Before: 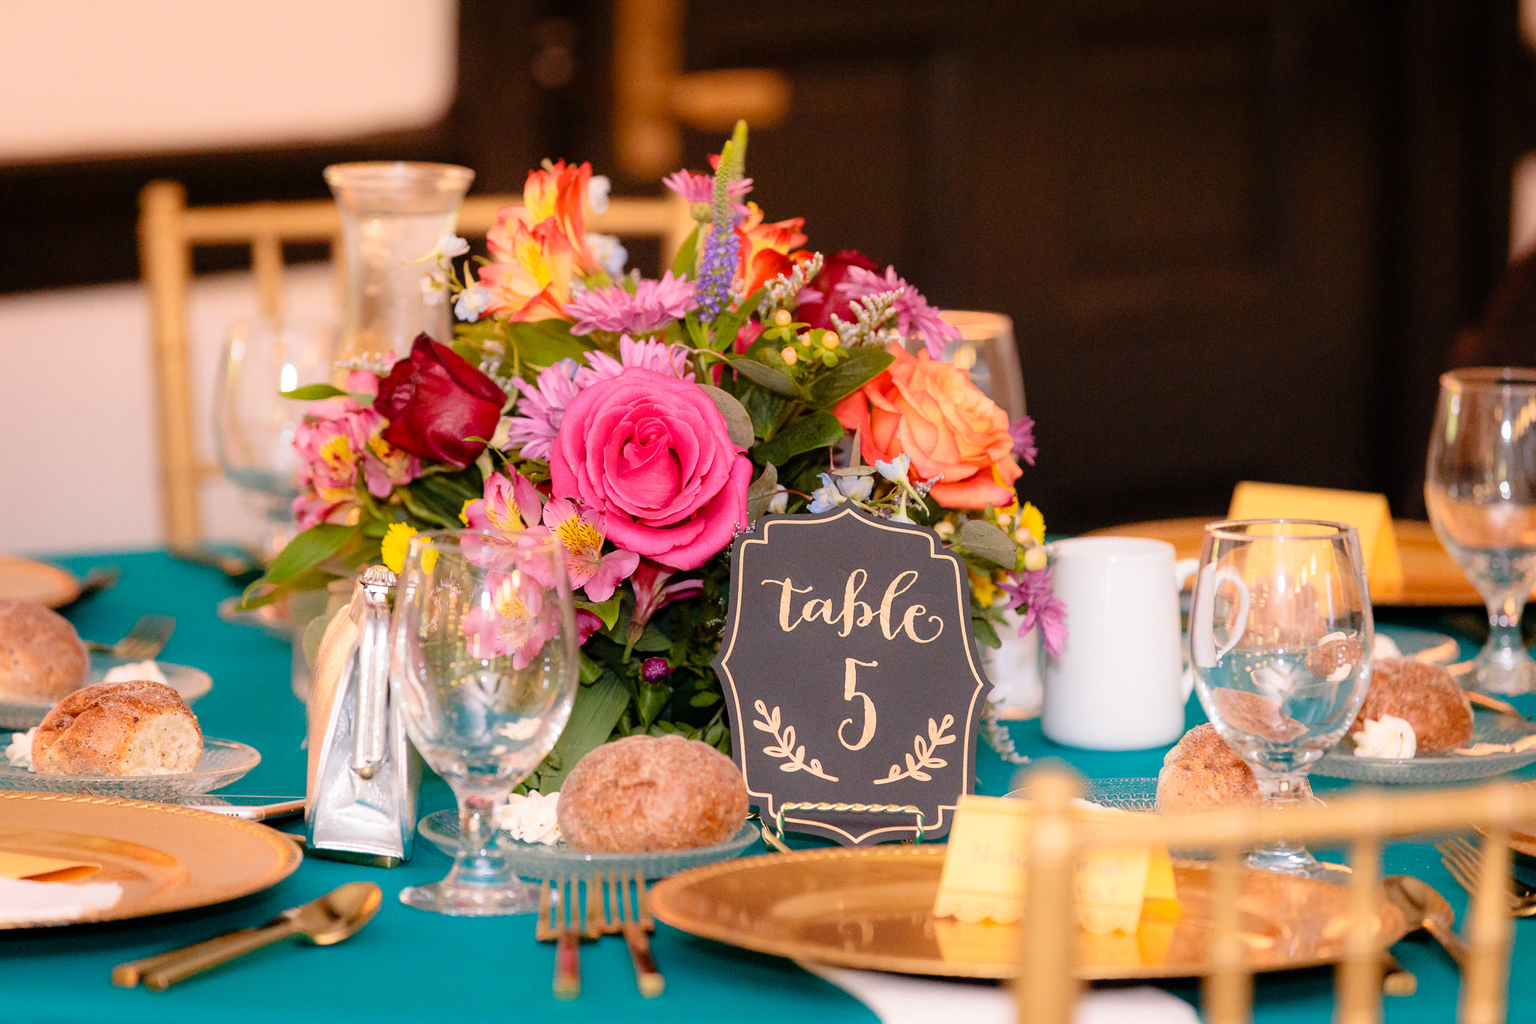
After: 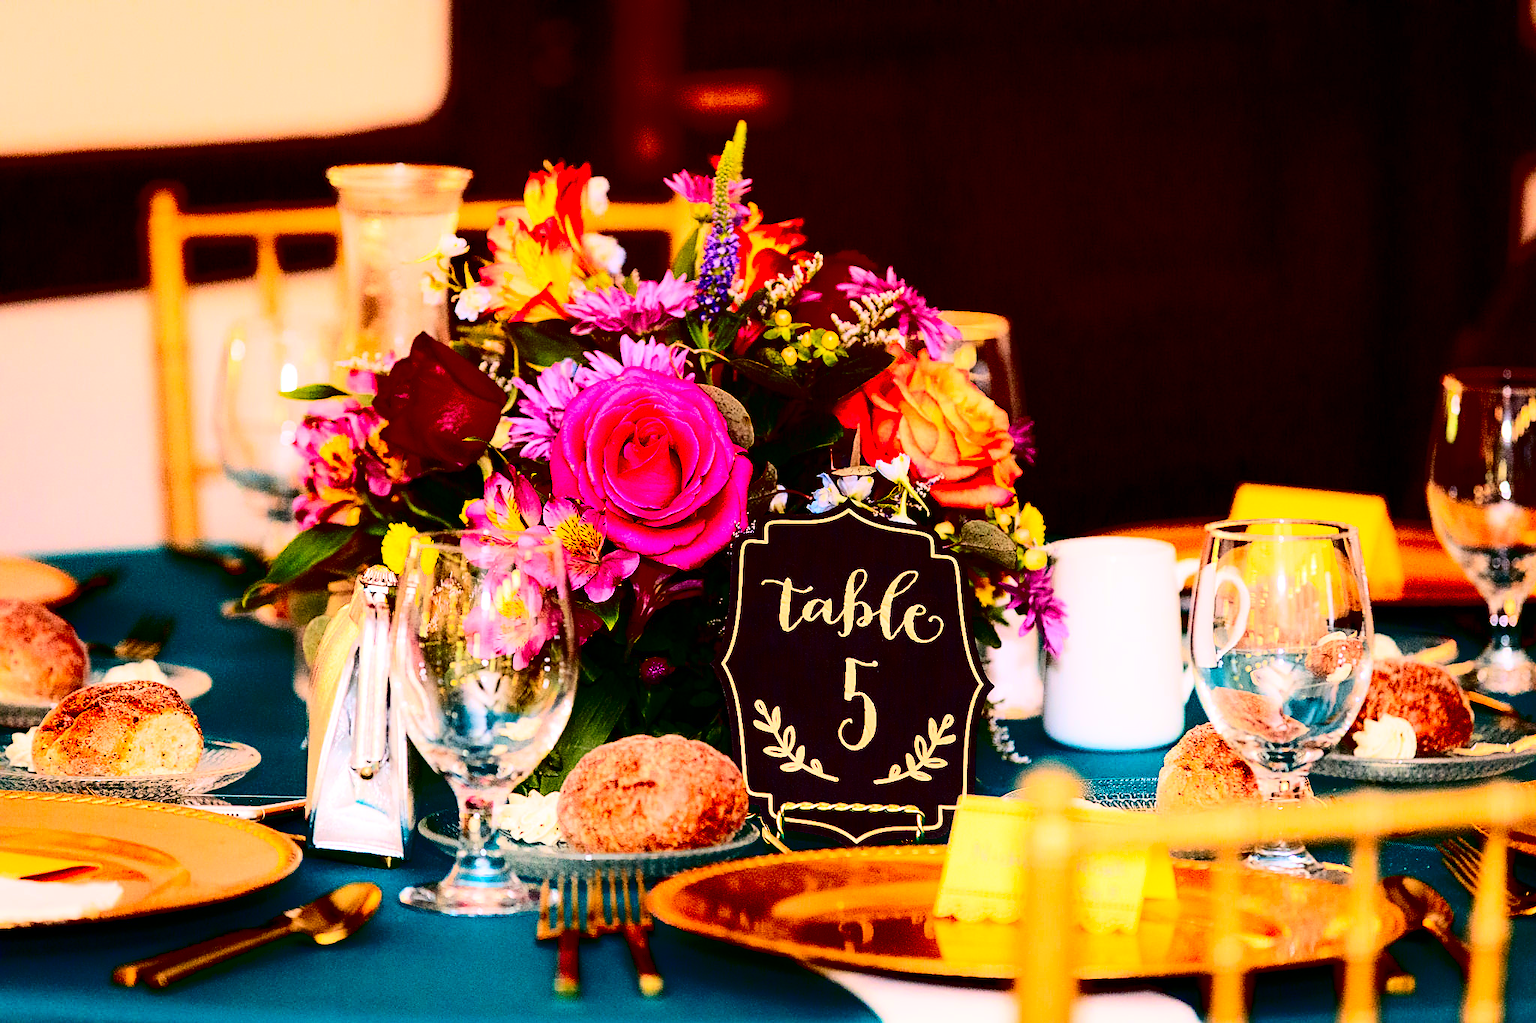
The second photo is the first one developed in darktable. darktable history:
contrast brightness saturation: contrast 0.77, brightness -1, saturation 1
tone equalizer: on, module defaults
sharpen: on, module defaults
exposure: black level correction -0.008, exposure 0.067 EV, compensate highlight preservation false
